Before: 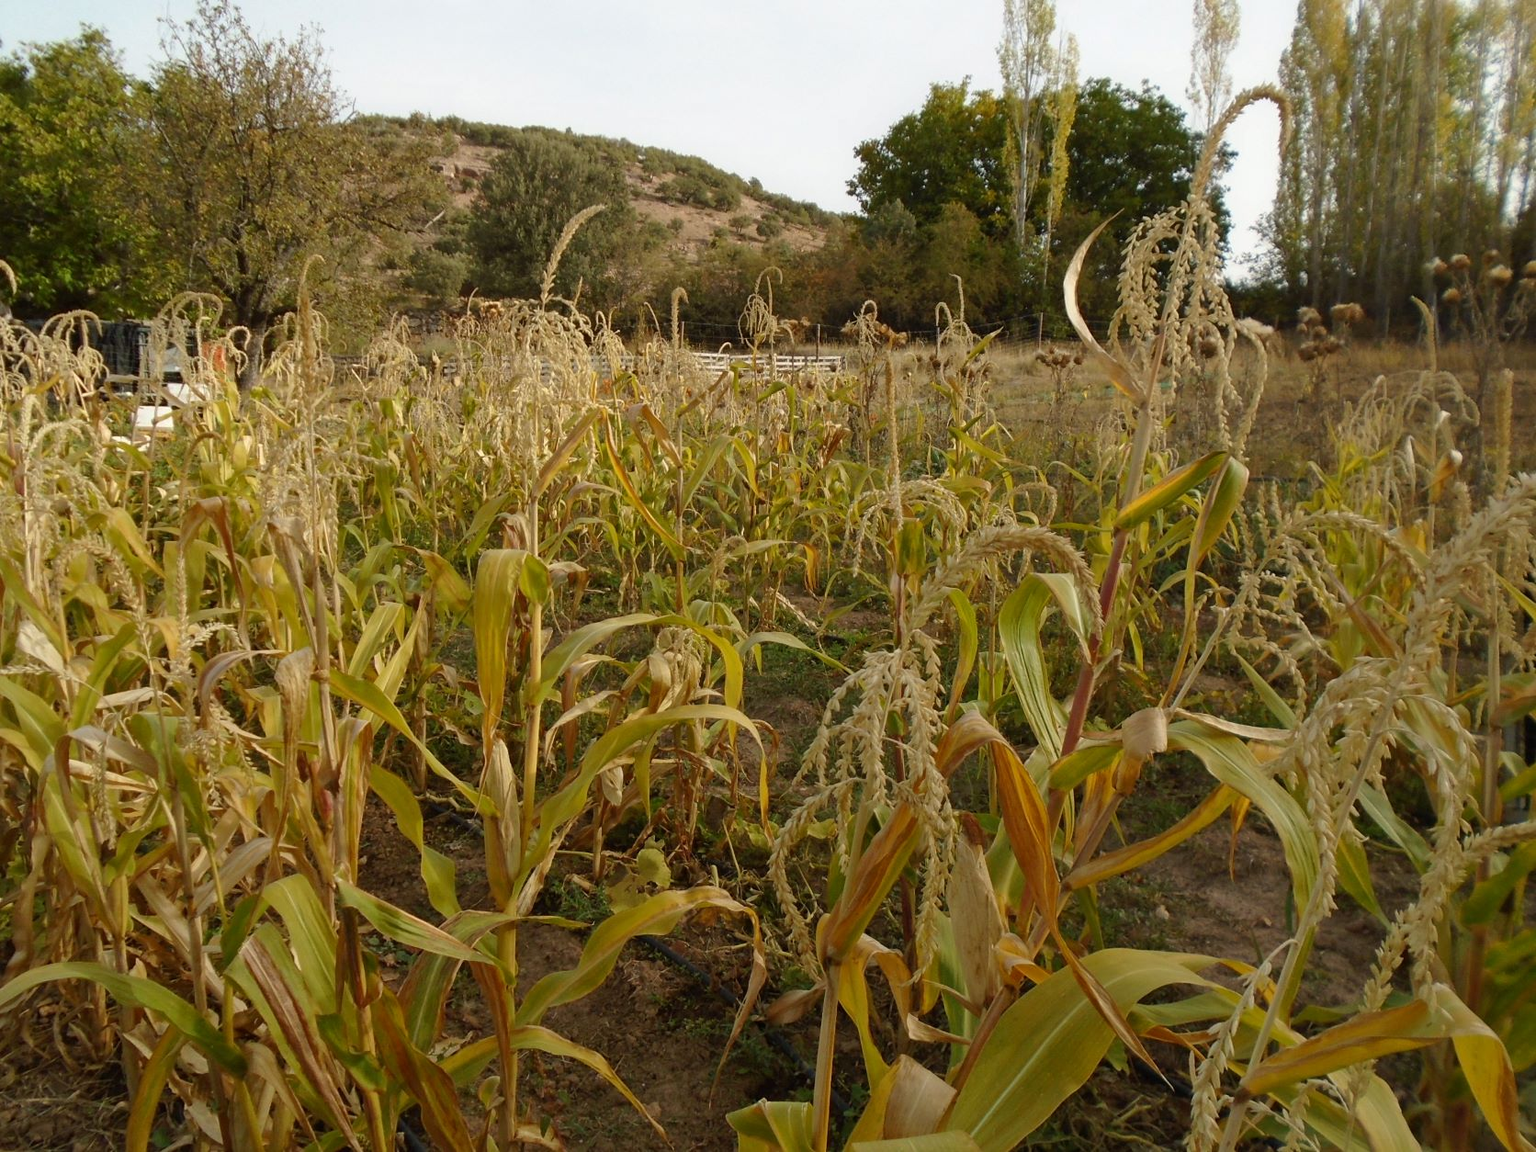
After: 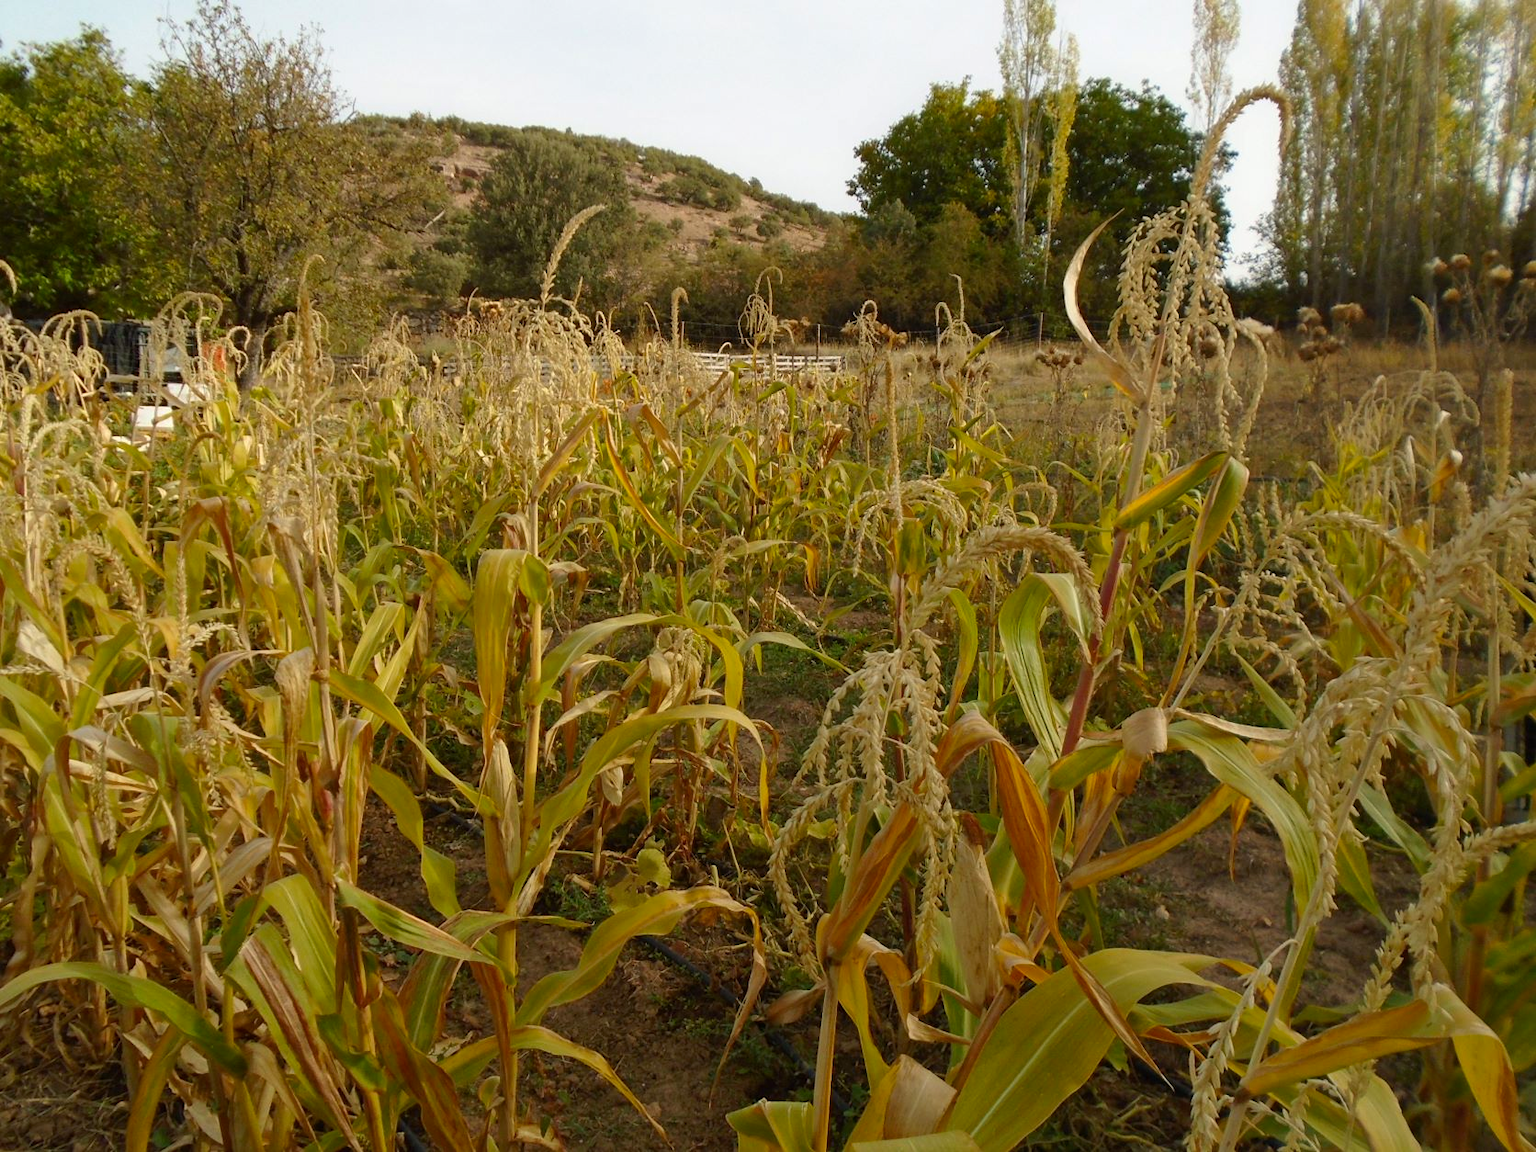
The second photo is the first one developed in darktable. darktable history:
contrast brightness saturation: contrast 0.035, saturation 0.151
